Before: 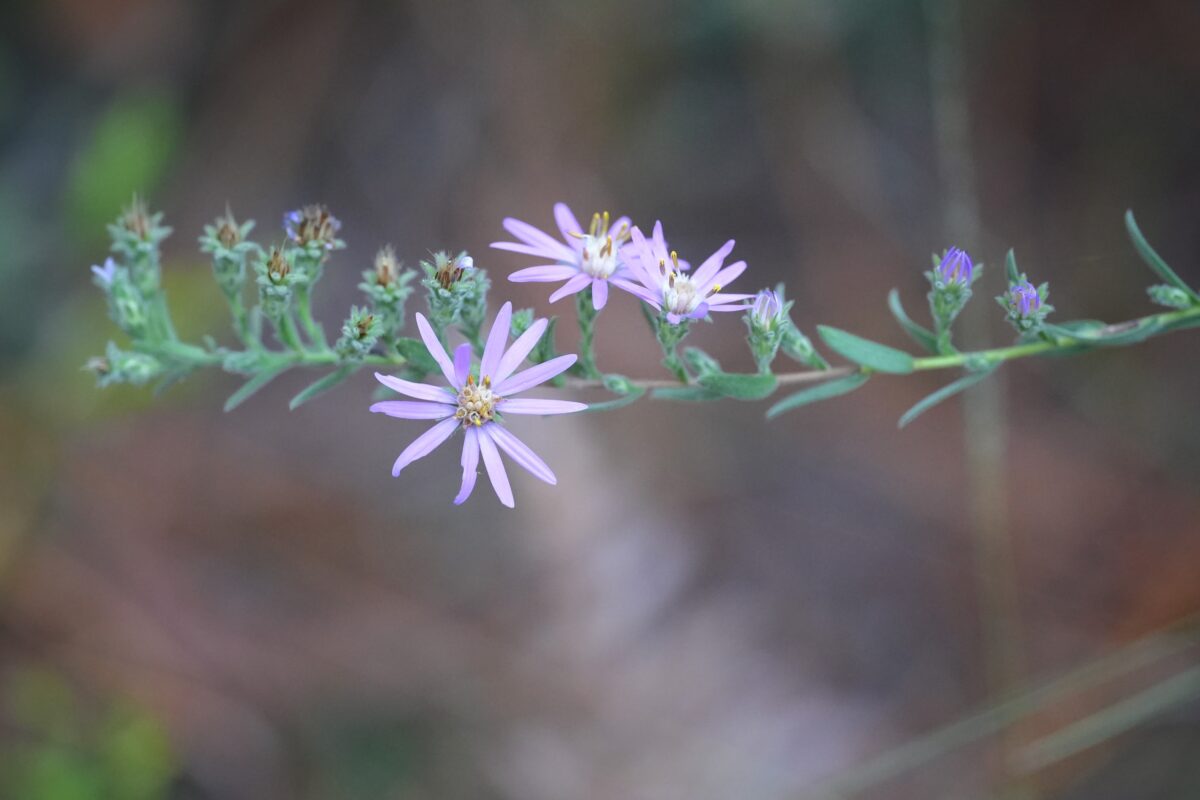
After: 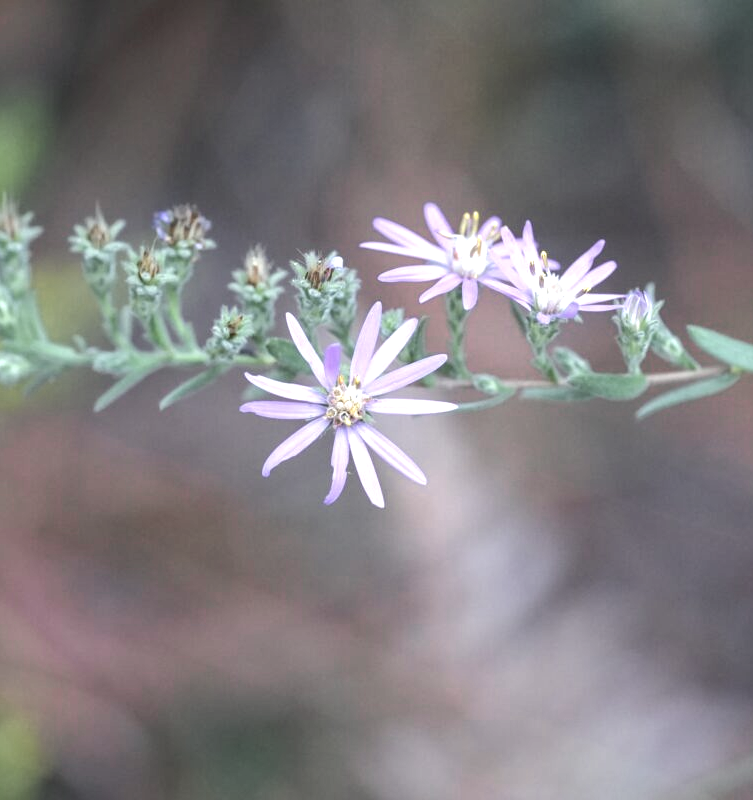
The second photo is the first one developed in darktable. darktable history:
crop: left 10.863%, right 26.366%
local contrast: on, module defaults
exposure: black level correction 0, exposure 0.498 EV, compensate highlight preservation false
color zones: curves: ch0 [(0, 0.6) (0.129, 0.585) (0.193, 0.596) (0.429, 0.5) (0.571, 0.5) (0.714, 0.5) (0.857, 0.5) (1, 0.6)]; ch1 [(0, 0.453) (0.112, 0.245) (0.213, 0.252) (0.429, 0.233) (0.571, 0.231) (0.683, 0.242) (0.857, 0.296) (1, 0.453)]
tone equalizer: edges refinement/feathering 500, mask exposure compensation -1.57 EV, preserve details no
color balance rgb: linear chroma grading › mid-tones 7.27%, perceptual saturation grading › global saturation 30.549%, global vibrance 9.617%
